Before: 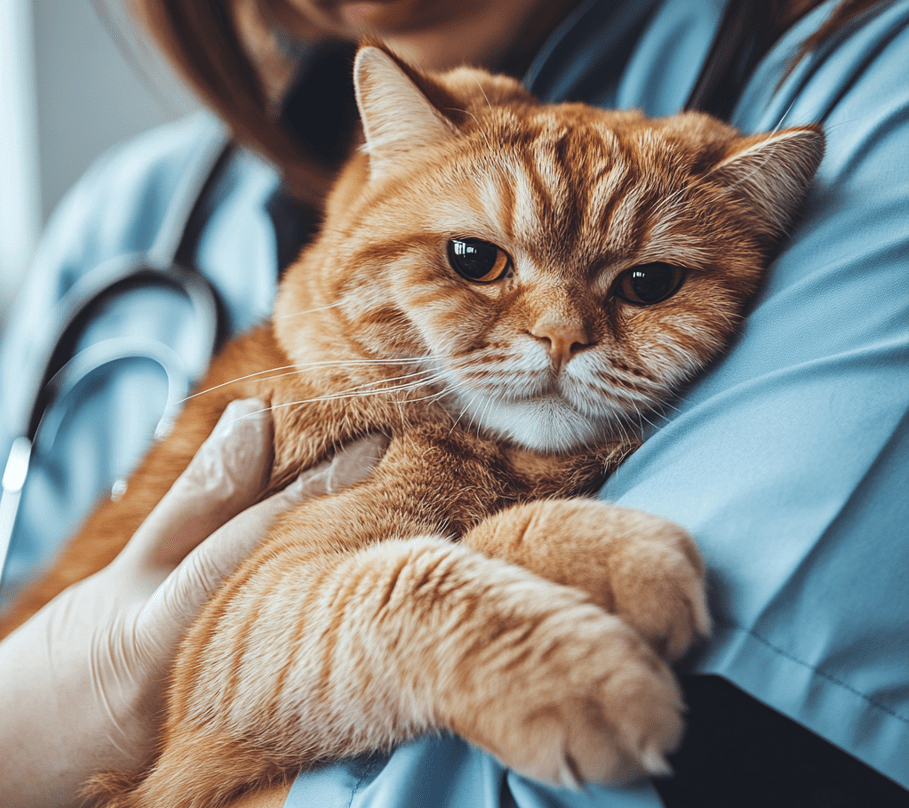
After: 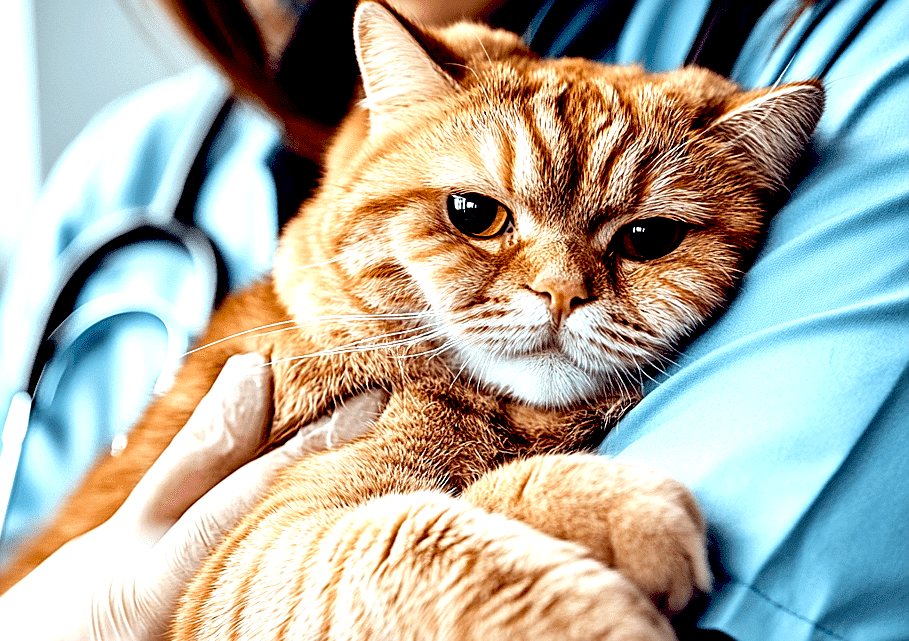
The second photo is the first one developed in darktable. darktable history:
crop and rotate: top 5.667%, bottom 14.937%
sharpen: on, module defaults
exposure: black level correction 0.035, exposure 0.9 EV, compensate highlight preservation false
